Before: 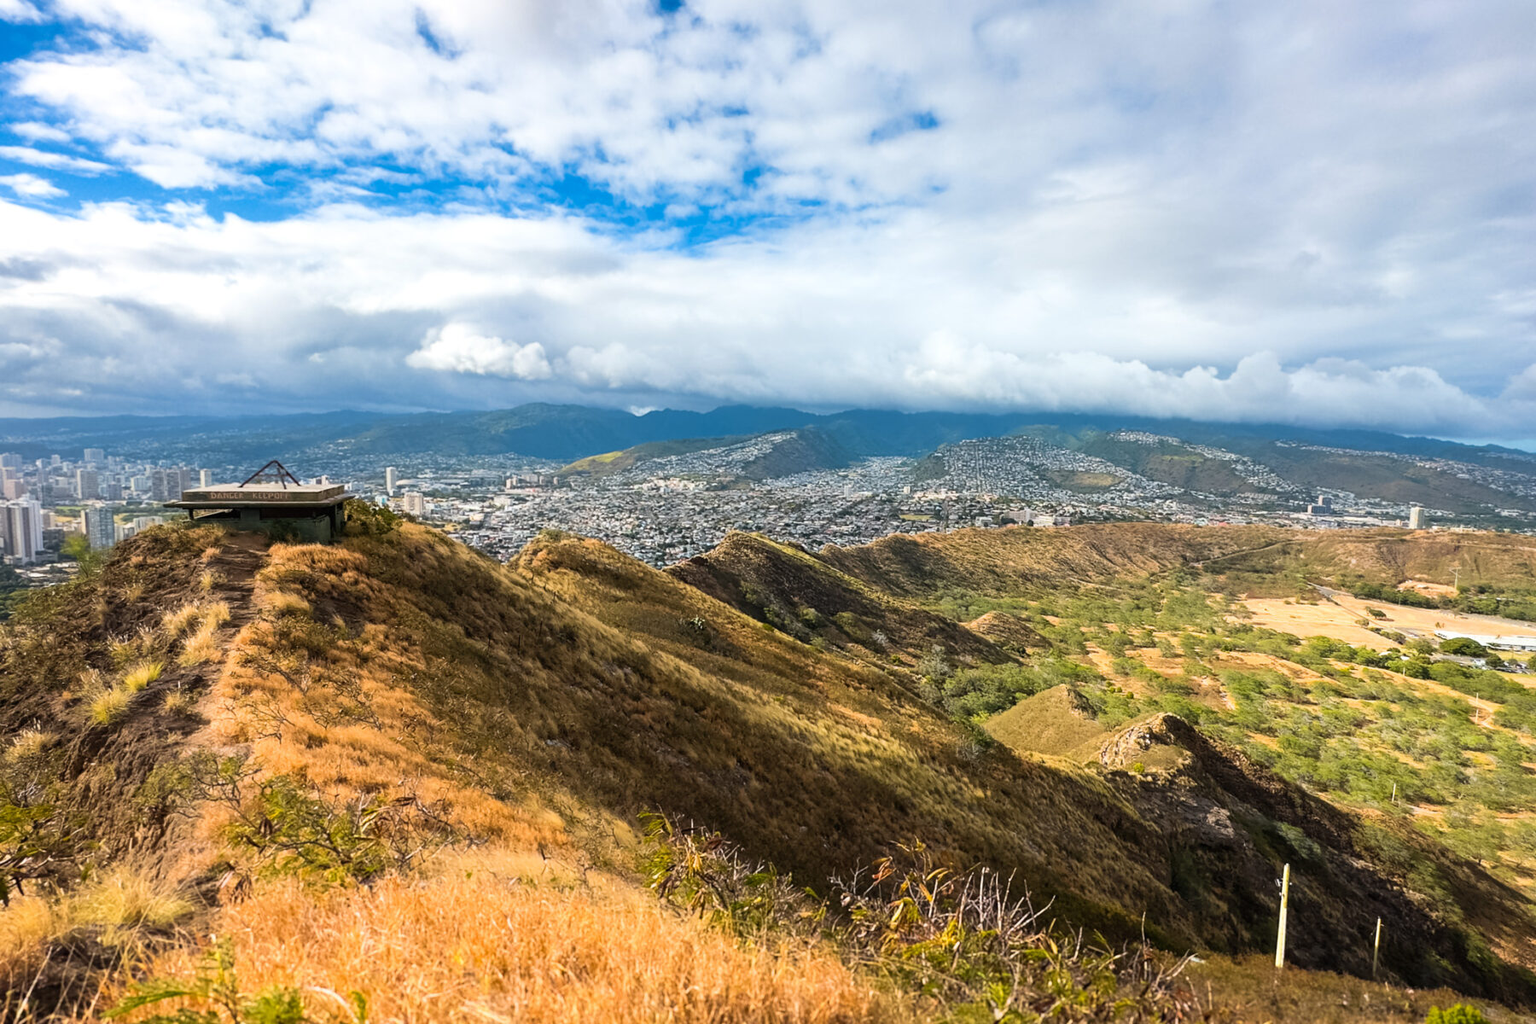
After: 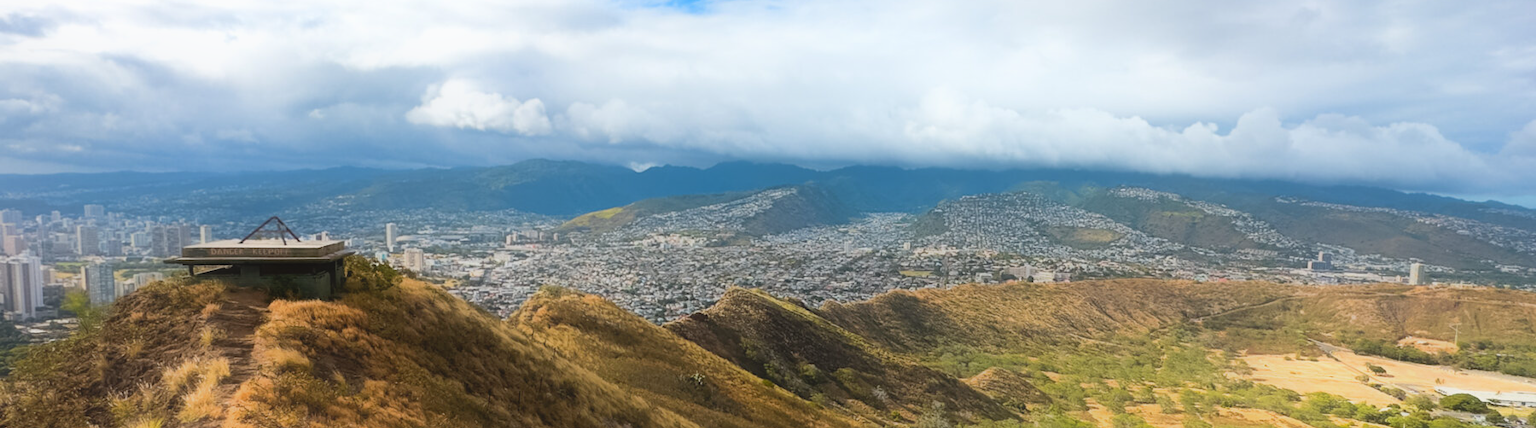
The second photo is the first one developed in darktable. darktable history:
crop and rotate: top 23.84%, bottom 34.294%
contrast equalizer: octaves 7, y [[0.6 ×6], [0.55 ×6], [0 ×6], [0 ×6], [0 ×6]], mix -1
